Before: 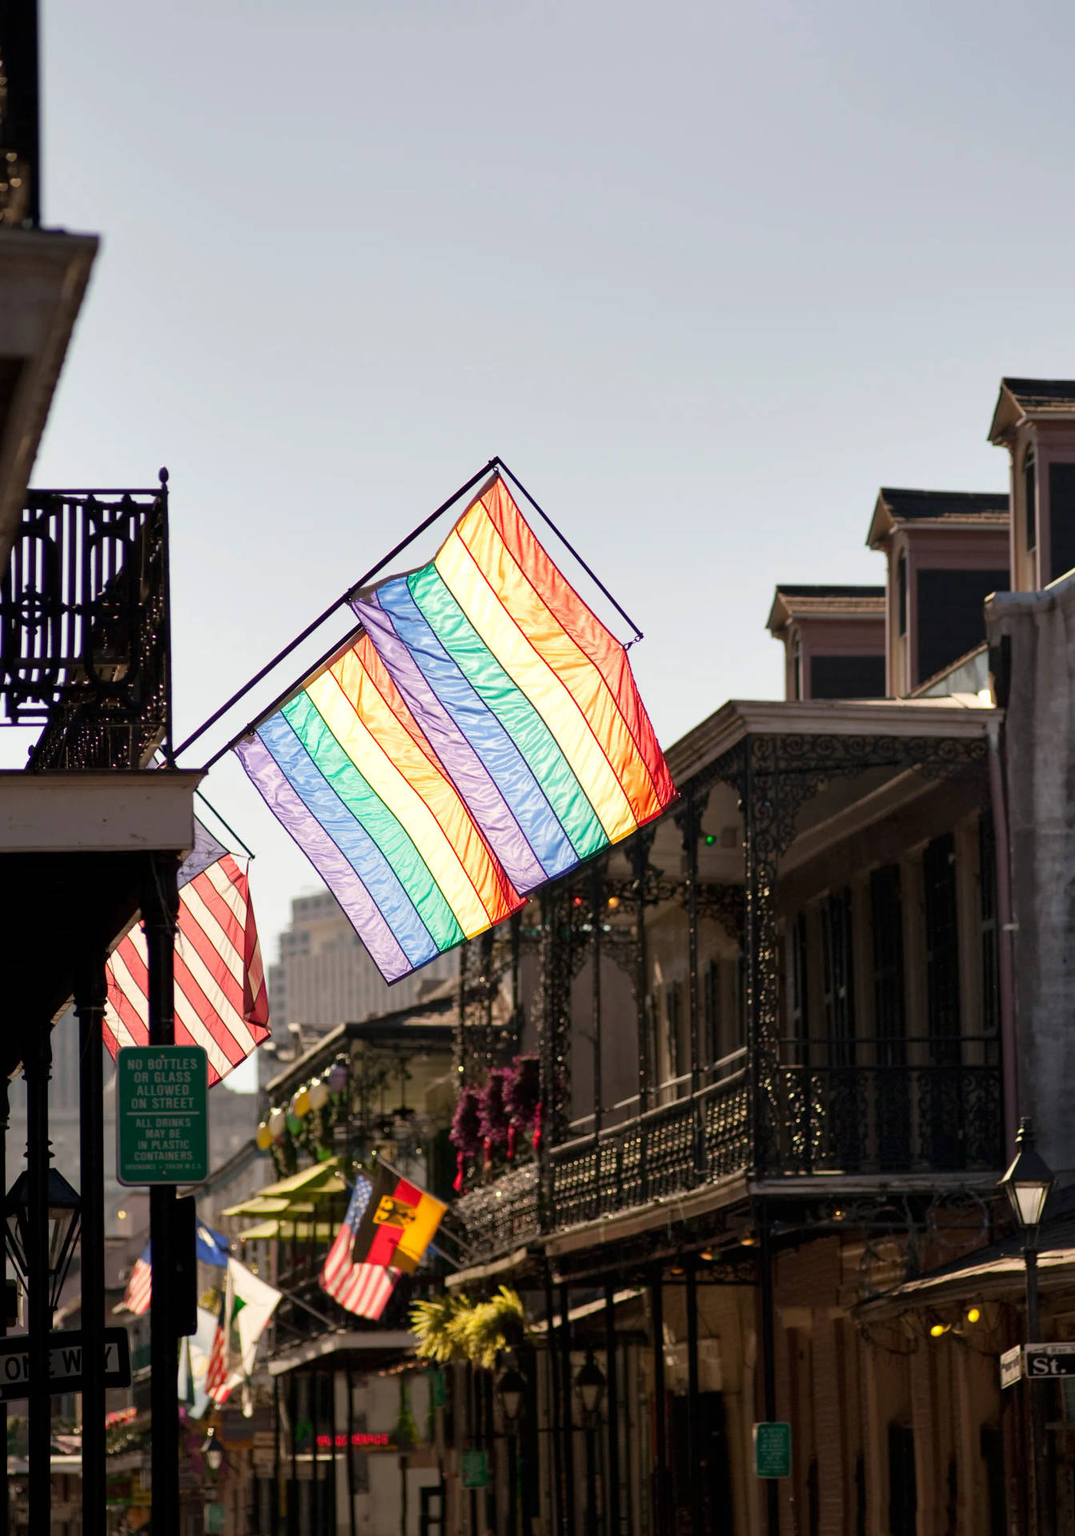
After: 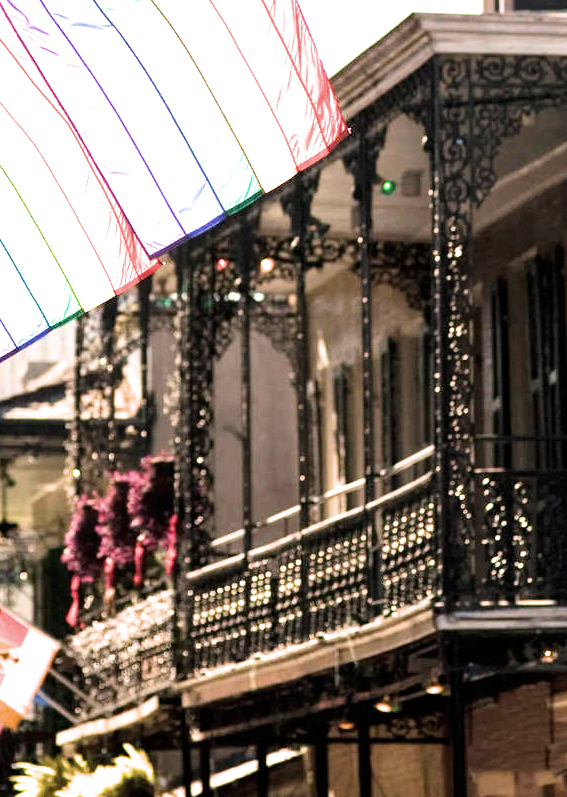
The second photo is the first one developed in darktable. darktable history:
filmic rgb: black relative exposure -8.11 EV, white relative exposure 3.01 EV, hardness 5.41, contrast 1.248, iterations of high-quality reconstruction 0
crop: left 37.214%, top 44.988%, right 20.547%, bottom 13.461%
exposure: exposure 2.244 EV, compensate highlight preservation false
contrast brightness saturation: saturation -0.155
